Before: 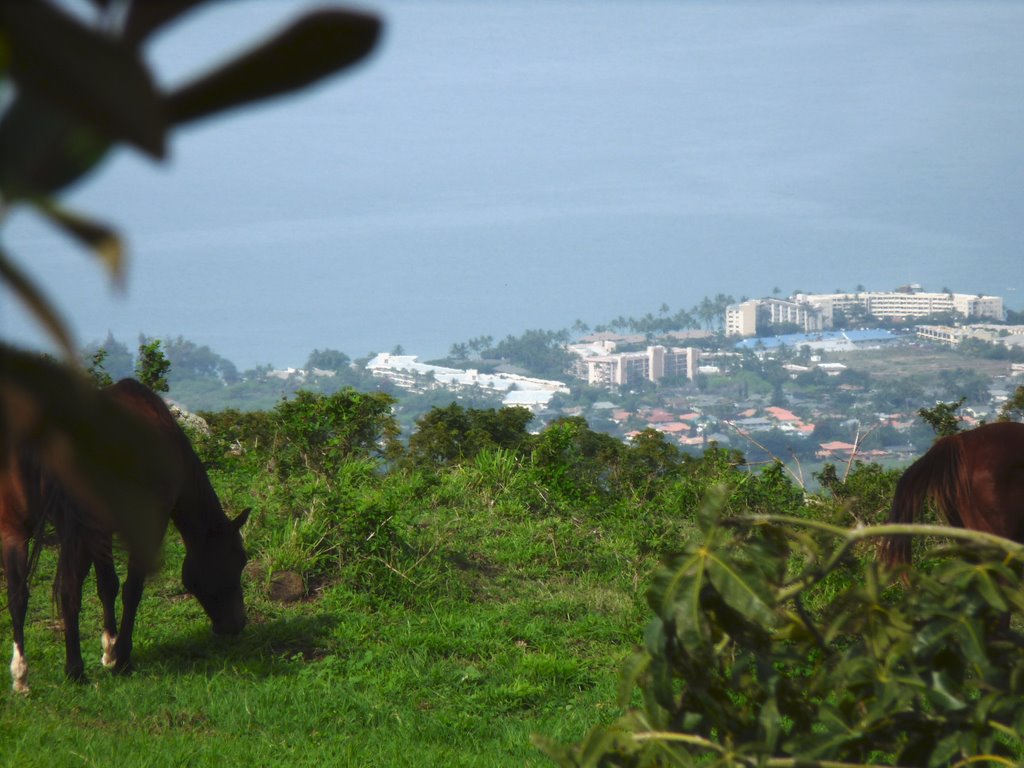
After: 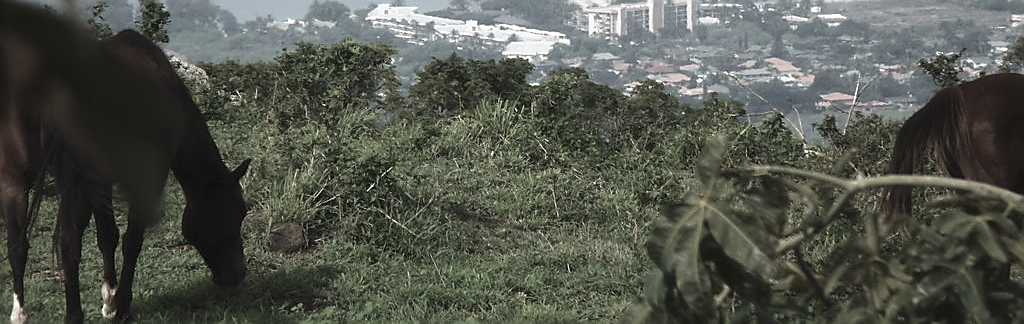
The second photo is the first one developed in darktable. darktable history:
crop: top 45.515%, bottom 12.24%
velvia: on, module defaults
color zones: curves: ch1 [(0, 0.153) (0.143, 0.15) (0.286, 0.151) (0.429, 0.152) (0.571, 0.152) (0.714, 0.151) (0.857, 0.151) (1, 0.153)]
sharpen: radius 1.358, amount 1.259, threshold 0.842
